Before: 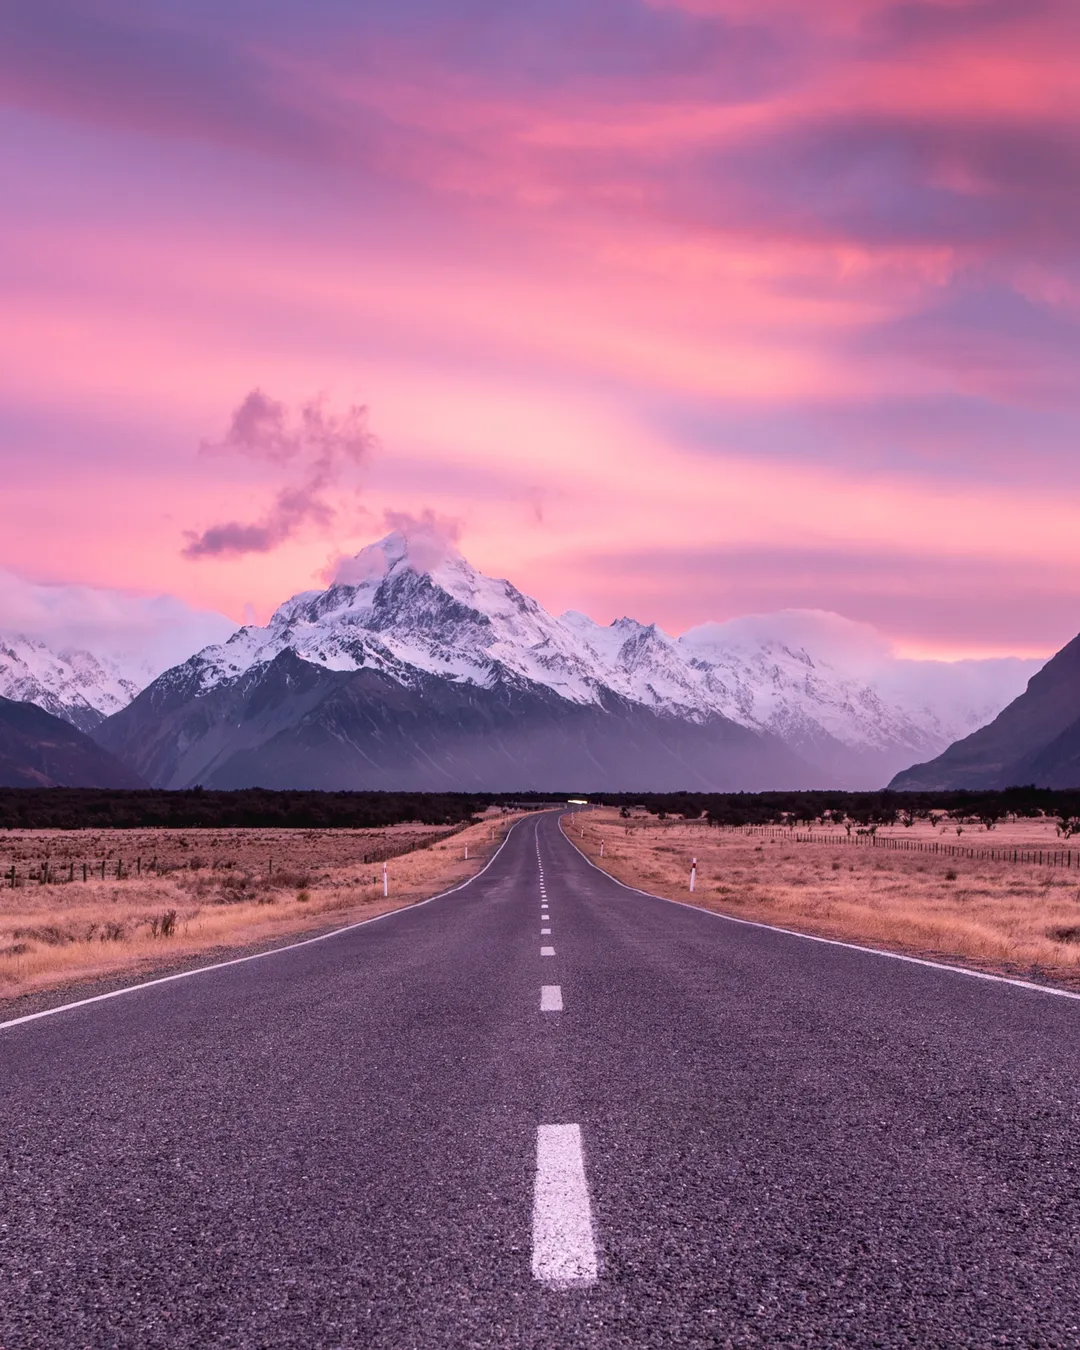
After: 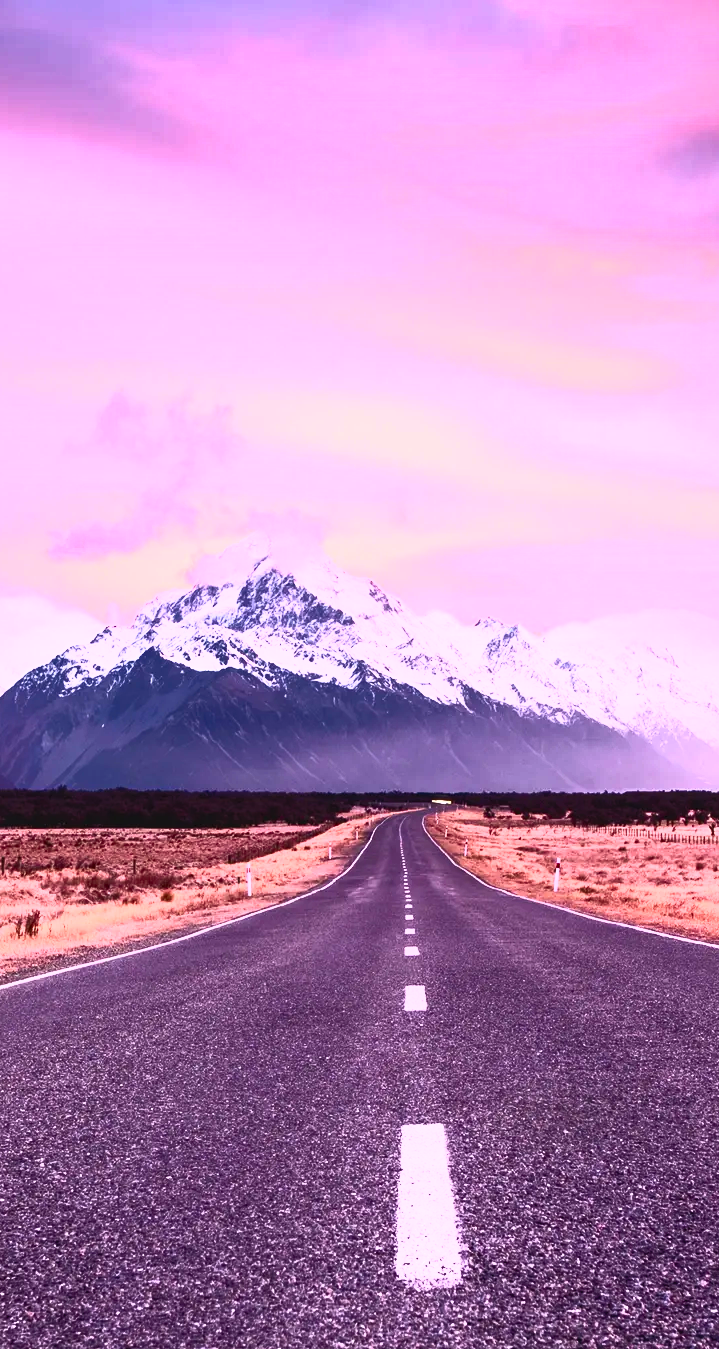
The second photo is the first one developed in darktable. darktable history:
crop and rotate: left 12.648%, right 20.685%
contrast brightness saturation: contrast 0.83, brightness 0.59, saturation 0.59
